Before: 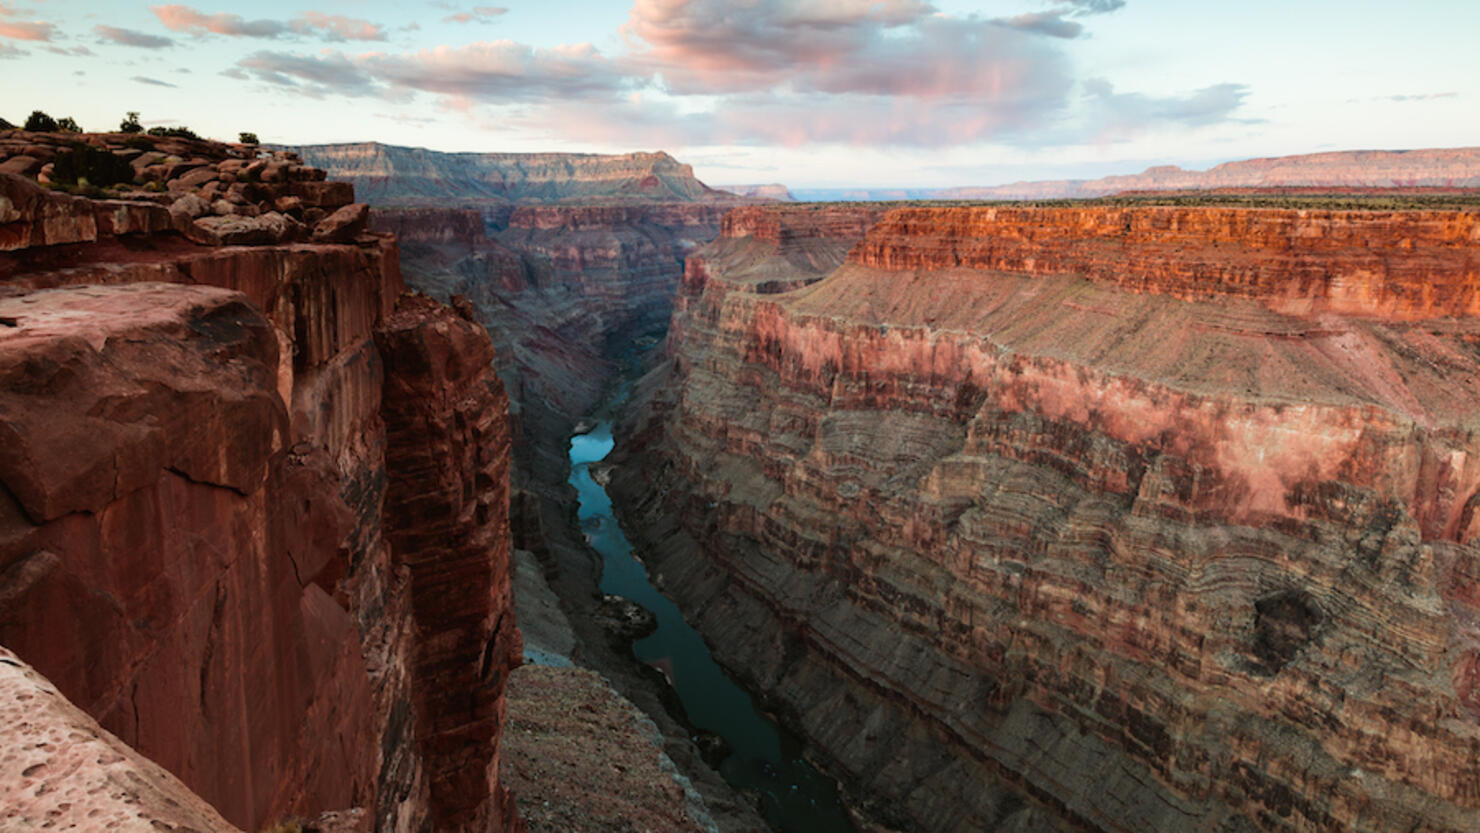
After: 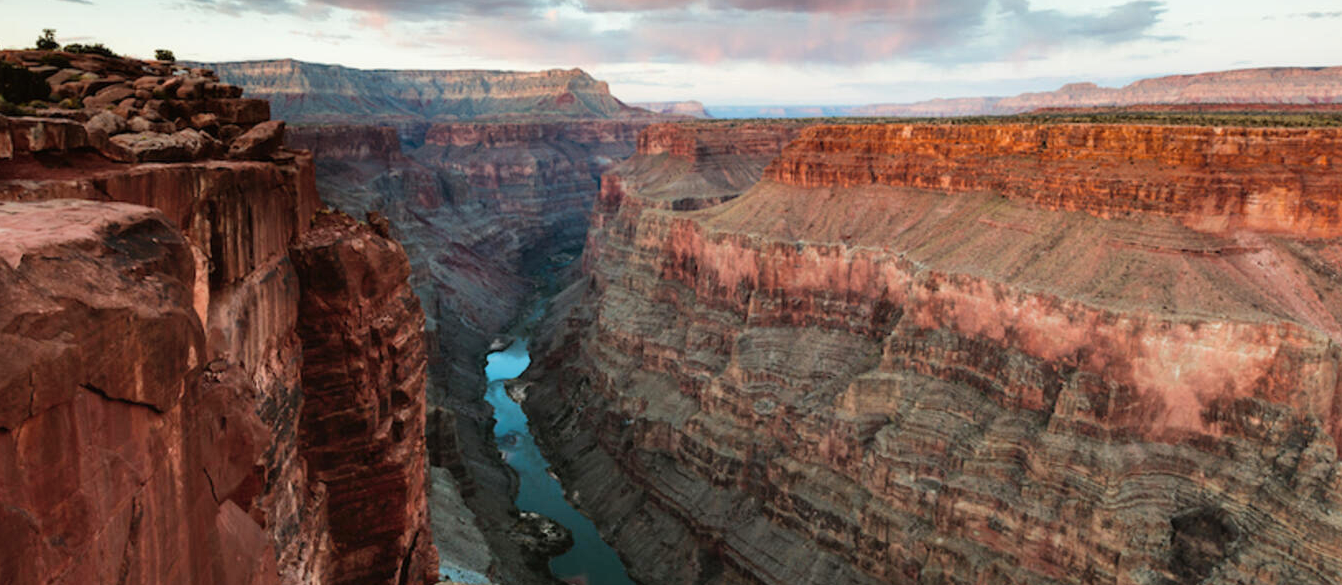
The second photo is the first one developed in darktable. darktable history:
shadows and highlights: soften with gaussian
crop: left 5.676%, top 9.973%, right 3.64%, bottom 18.877%
